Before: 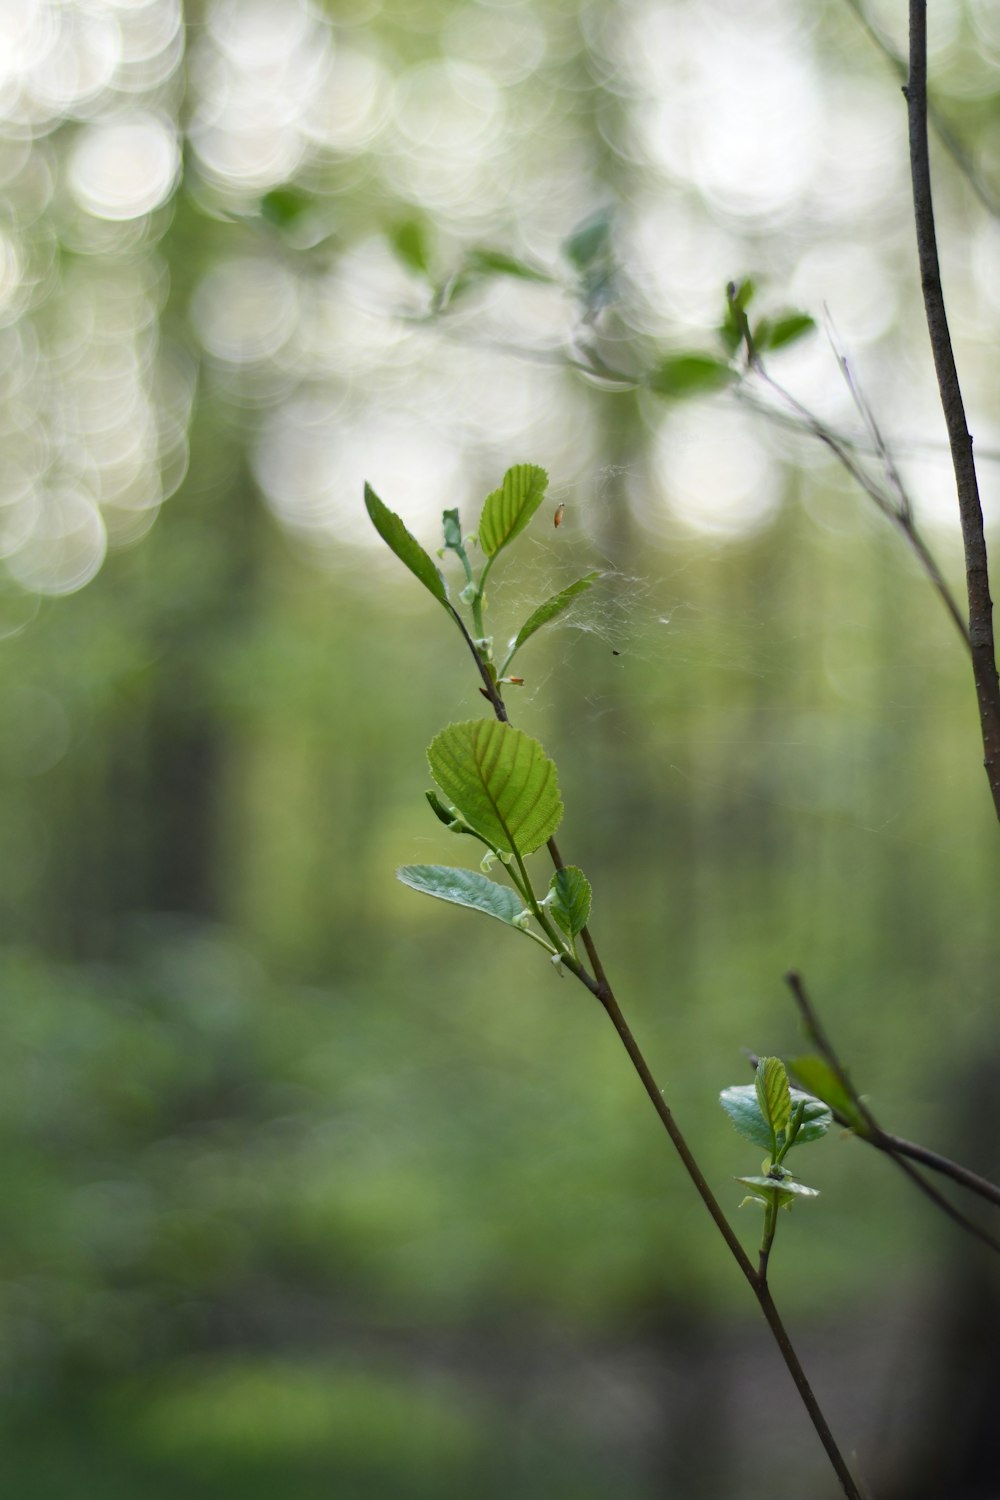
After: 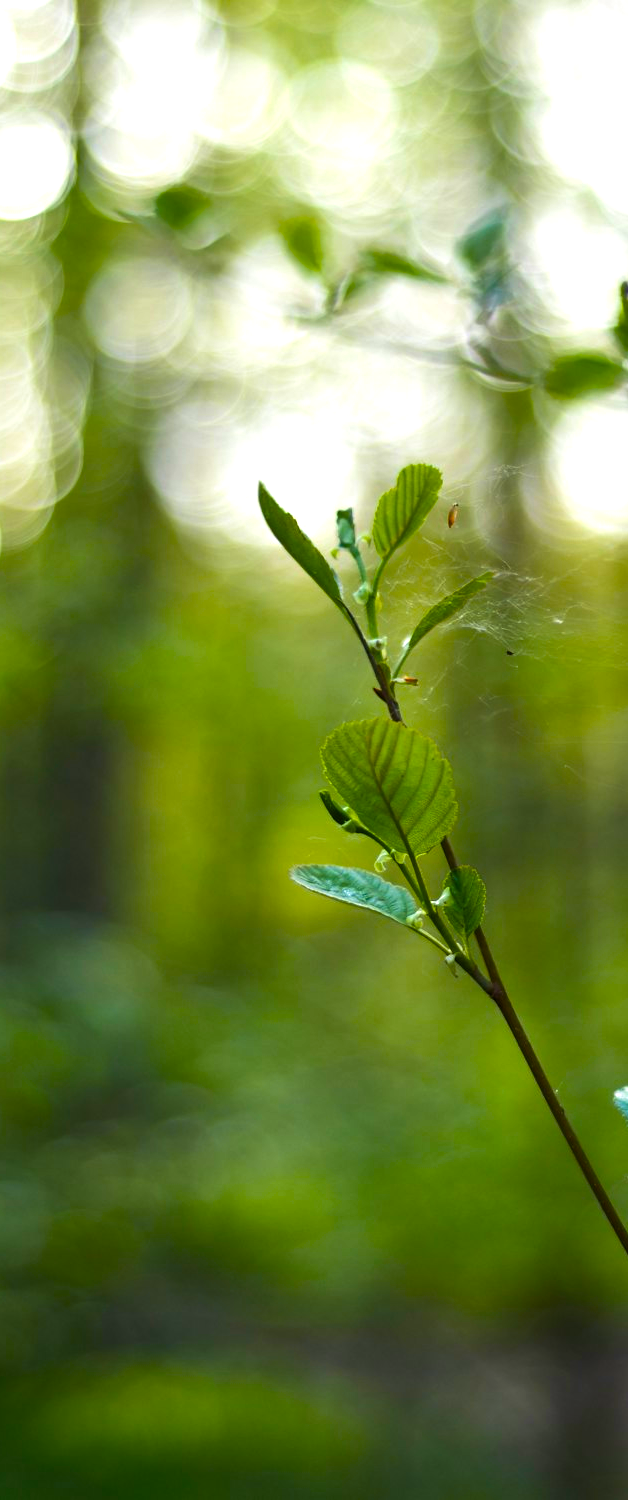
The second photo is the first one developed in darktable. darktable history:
color balance rgb: linear chroma grading › global chroma 9%, perceptual saturation grading › global saturation 36%, perceptual saturation grading › shadows 35%, perceptual brilliance grading › global brilliance 15%, perceptual brilliance grading › shadows -35%, global vibrance 15%
velvia: on, module defaults
crop: left 10.644%, right 26.528%
